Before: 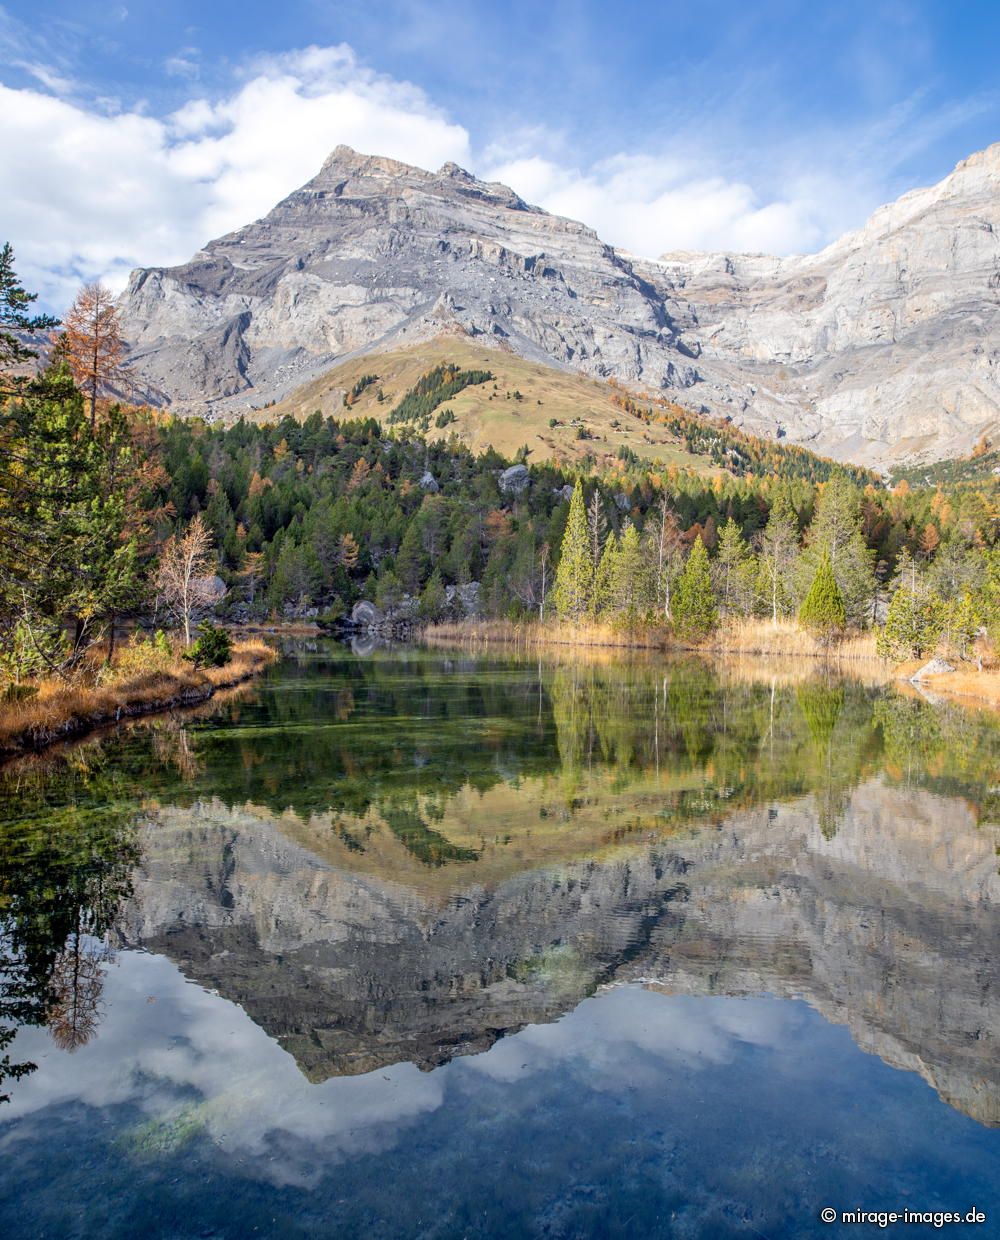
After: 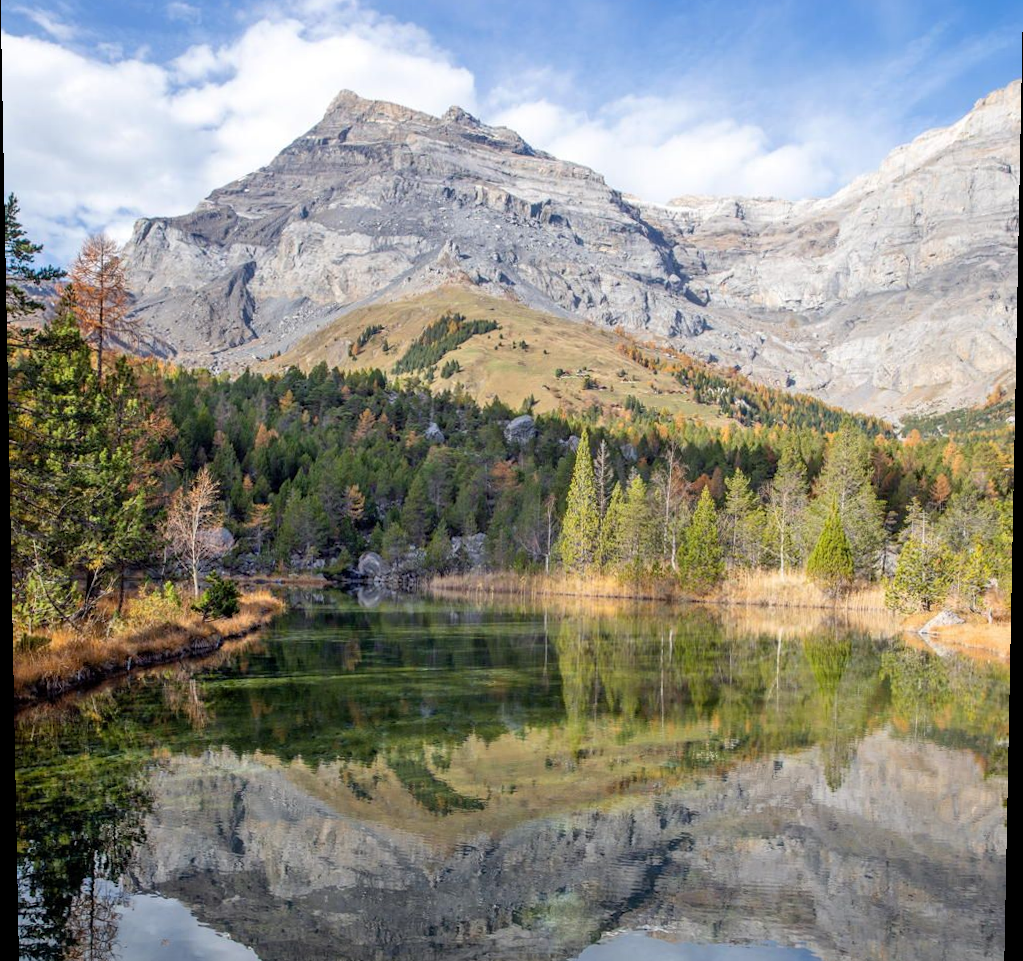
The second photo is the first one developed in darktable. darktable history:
rotate and perspective: lens shift (vertical) 0.048, lens shift (horizontal) -0.024, automatic cropping off
crop: top 5.667%, bottom 17.637%
